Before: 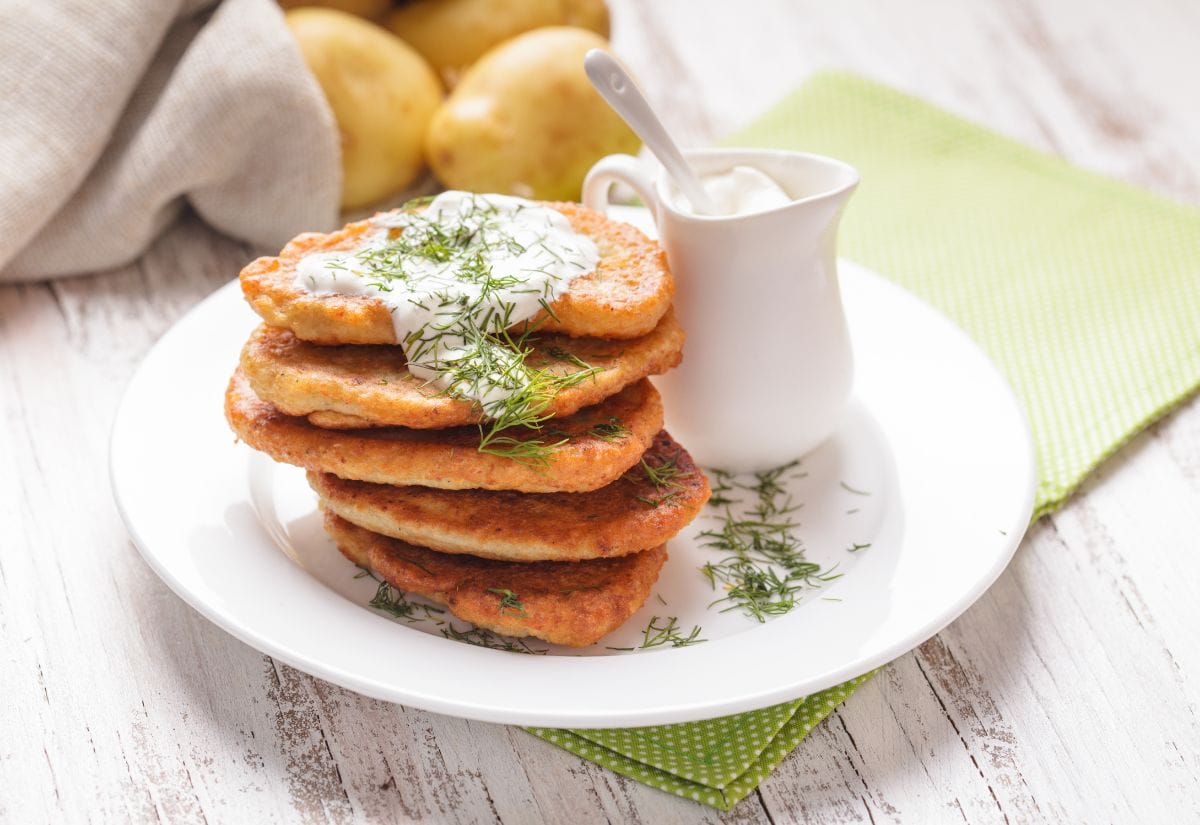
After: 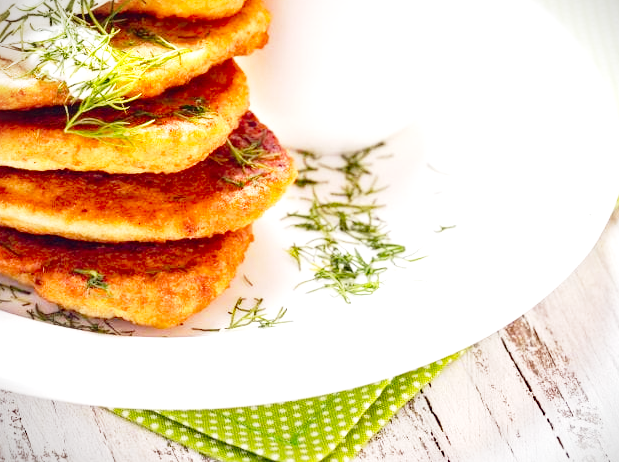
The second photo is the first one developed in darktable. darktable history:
exposure: black level correction 0, exposure 0.499 EV, compensate exposure bias true, compensate highlight preservation false
vignetting: fall-off start 97.17%, width/height ratio 1.18
base curve: curves: ch0 [(0, 0) (0.028, 0.03) (0.121, 0.232) (0.46, 0.748) (0.859, 0.968) (1, 1)], preserve colors none
color balance rgb: global offset › chroma 0.103%, global offset › hue 249.68°, perceptual saturation grading › global saturation 0.174%, perceptual brilliance grading › global brilliance 10.112%, perceptual brilliance grading › shadows 14.558%, global vibrance 20%
contrast brightness saturation: brightness -0.199, saturation 0.081
crop: left 34.562%, top 38.678%, right 13.778%, bottom 5.203%
haze removal: compatibility mode true, adaptive false
